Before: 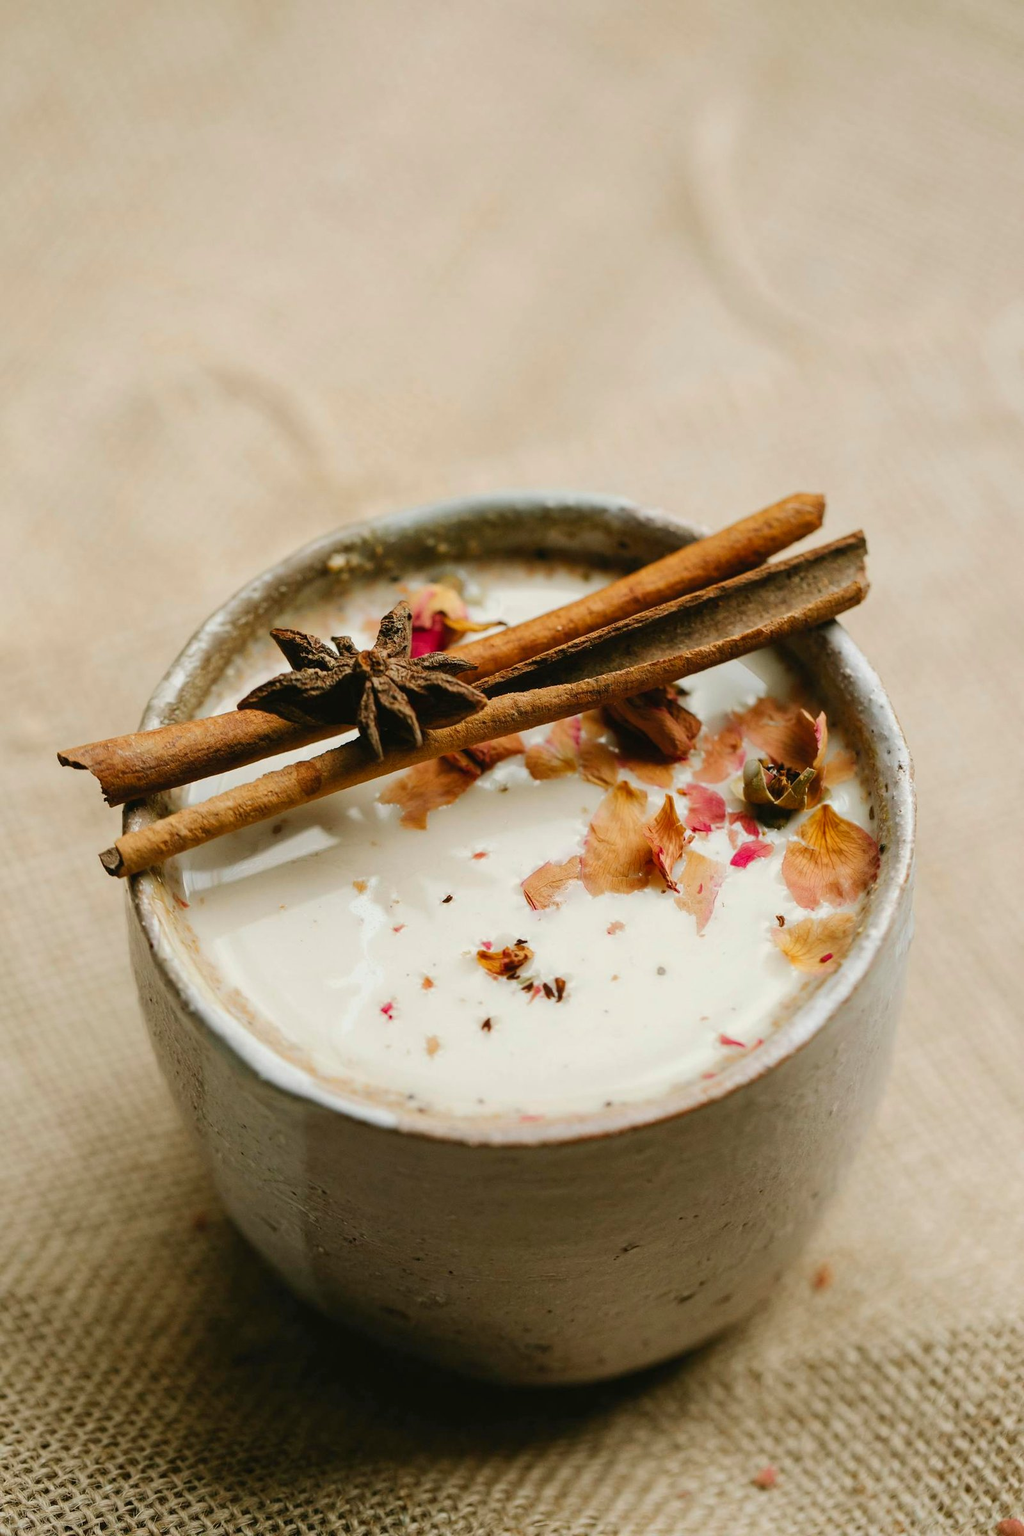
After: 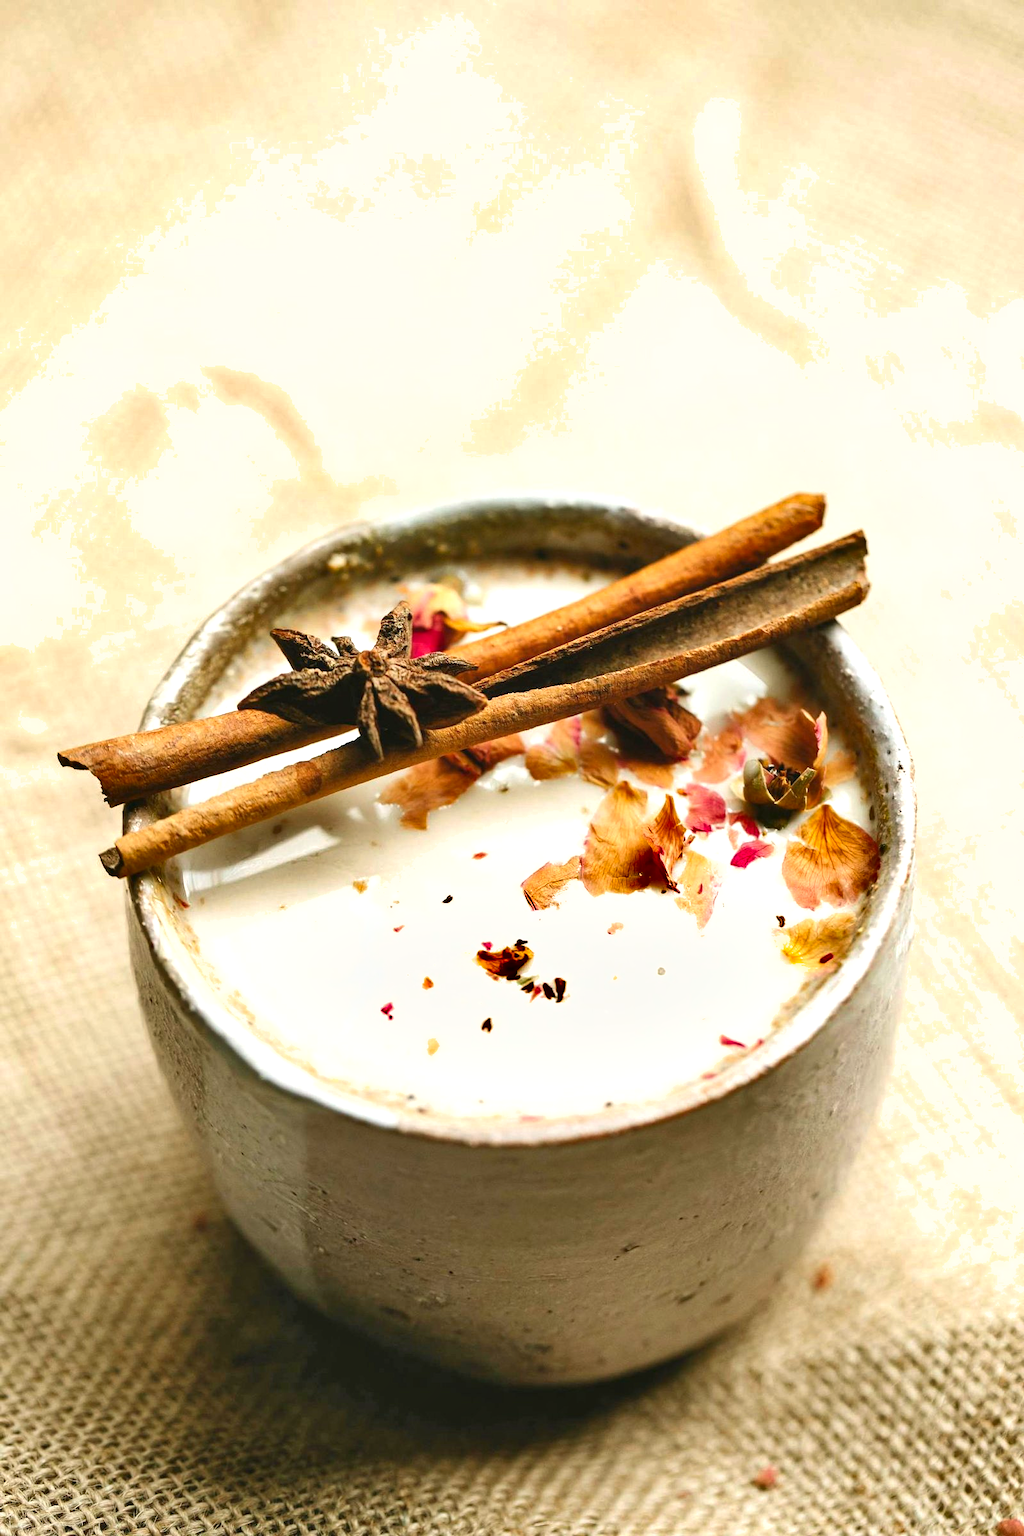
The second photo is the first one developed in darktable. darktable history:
exposure: black level correction 0, exposure 0.9 EV, compensate highlight preservation false
shadows and highlights: soften with gaussian
